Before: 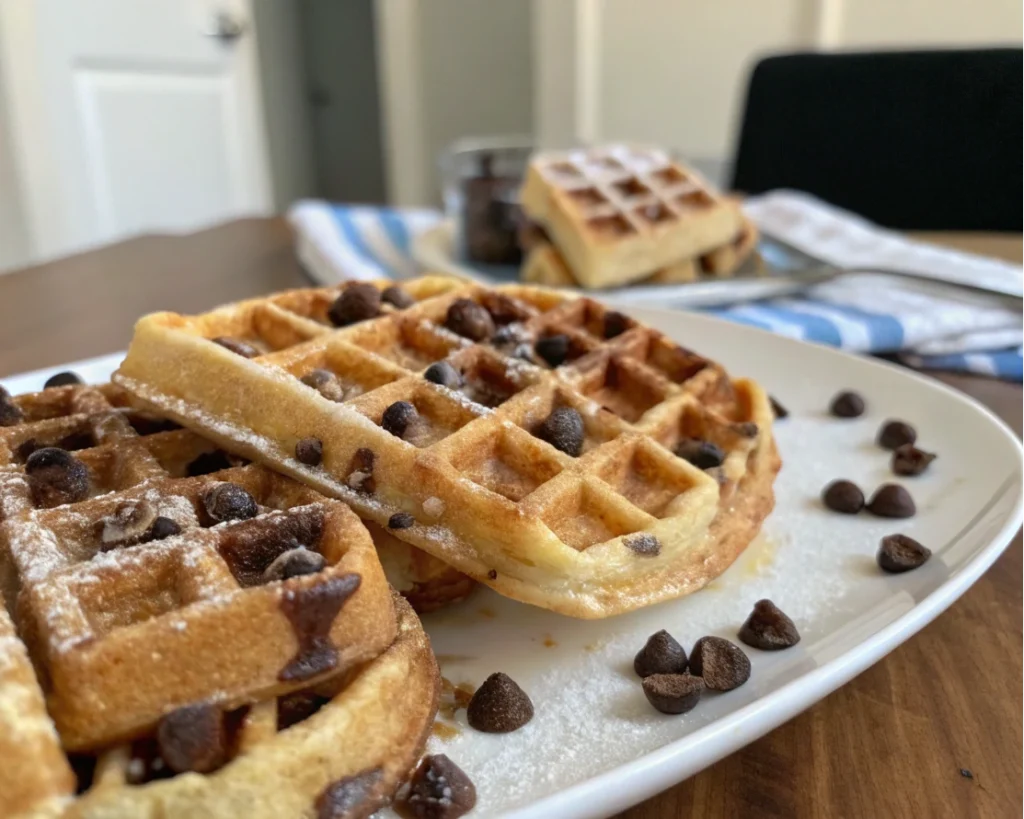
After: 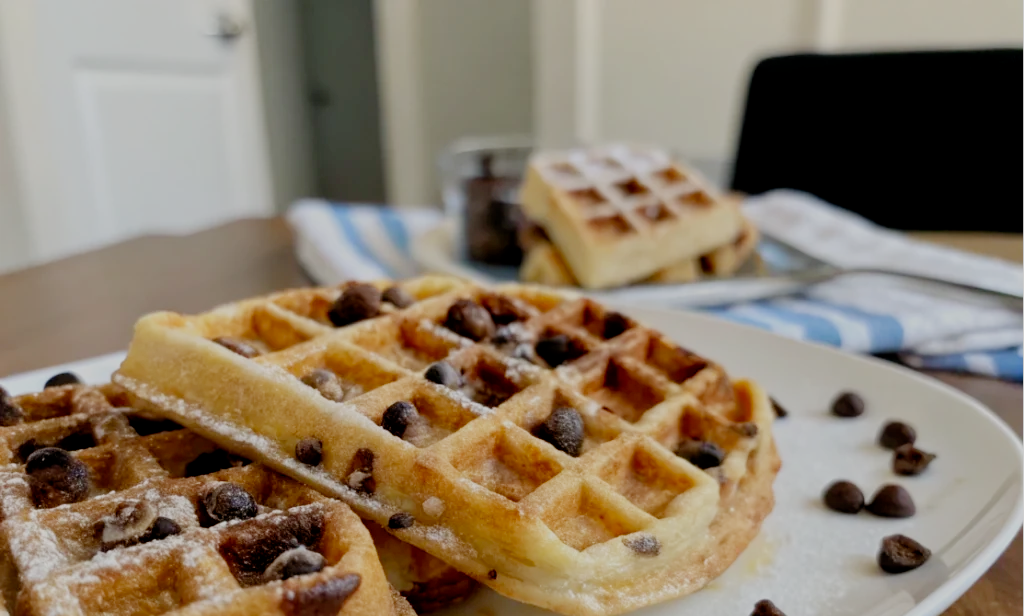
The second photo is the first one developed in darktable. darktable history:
crop: bottom 24.769%
filmic rgb: middle gray luminance 29.8%, black relative exposure -8.96 EV, white relative exposure 7 EV, target black luminance 0%, hardness 2.98, latitude 2.67%, contrast 0.963, highlights saturation mix 4.68%, shadows ↔ highlights balance 12.76%, preserve chrominance no, color science v4 (2020), contrast in shadows soft, contrast in highlights soft
